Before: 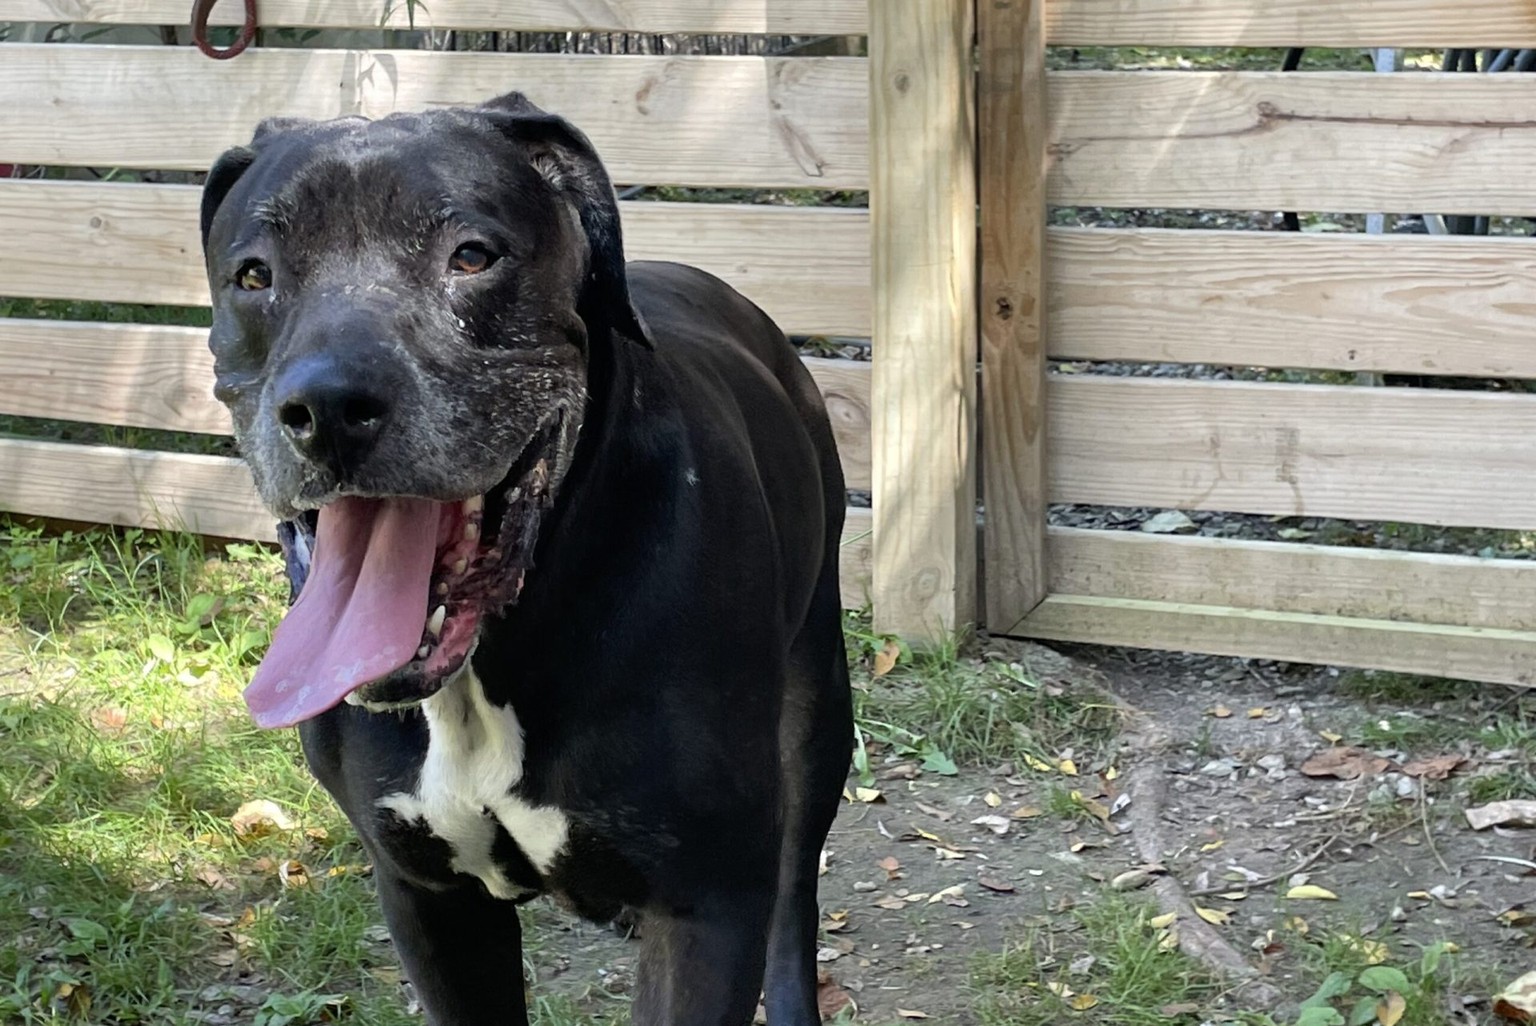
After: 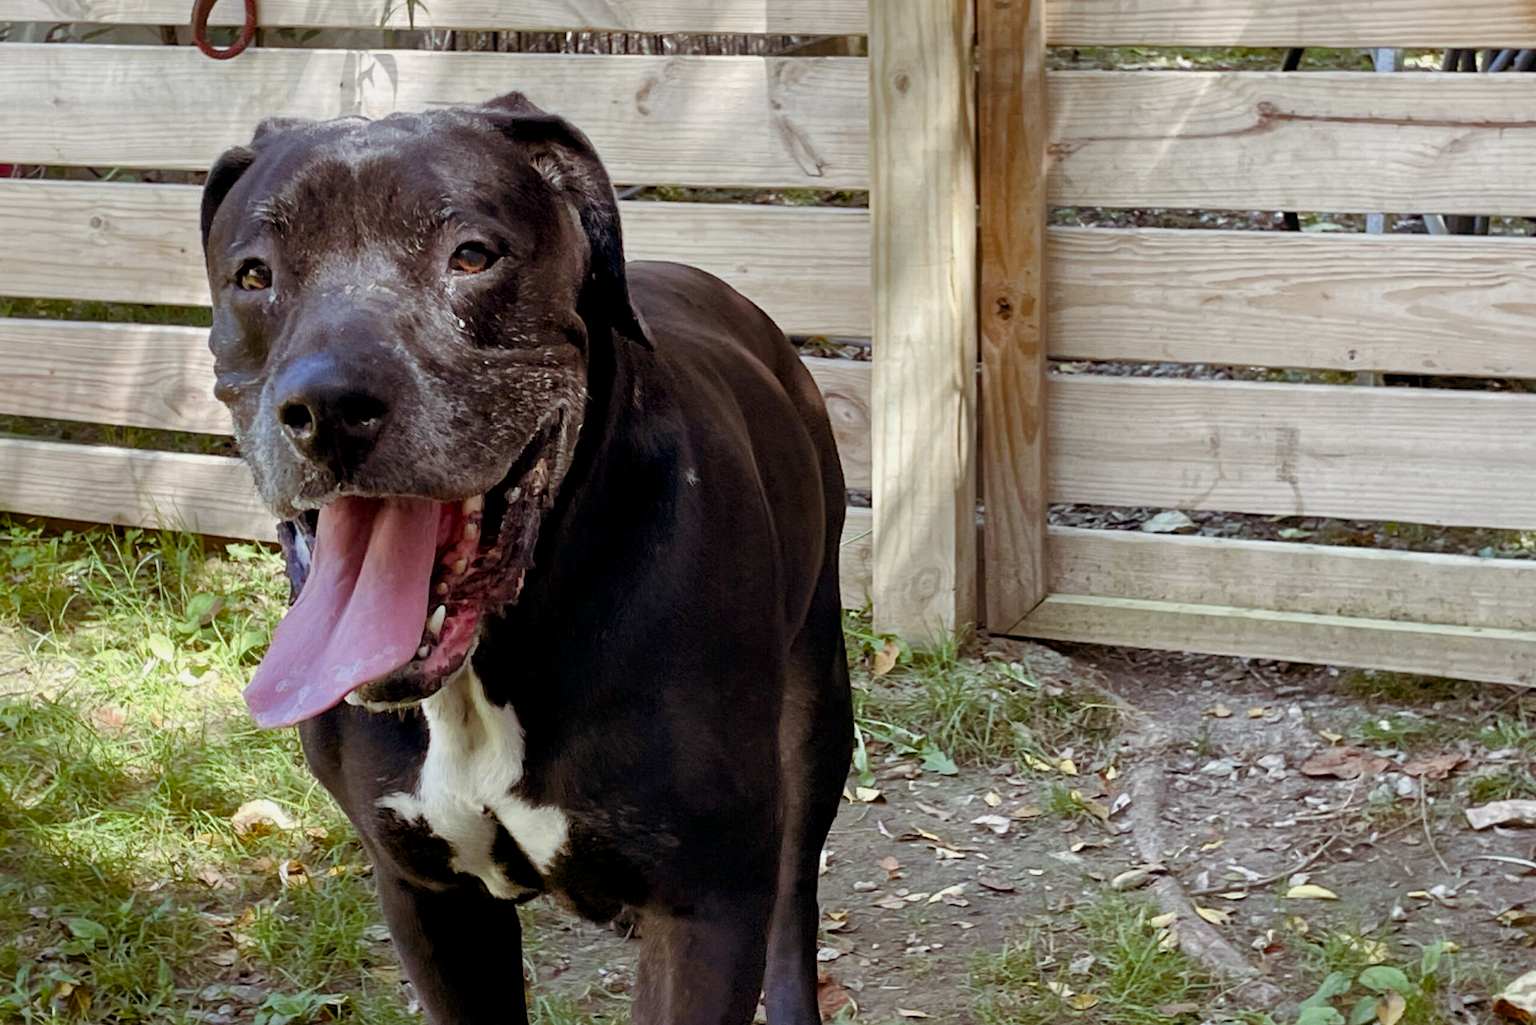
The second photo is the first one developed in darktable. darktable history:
local contrast: mode bilateral grid, contrast 20, coarseness 49, detail 119%, midtone range 0.2
exposure: black level correction 0.002, exposure -0.103 EV, compensate highlight preservation false
color balance rgb: shadows lift › chroma 9.662%, shadows lift › hue 45.05°, perceptual saturation grading › global saturation -0.132%, perceptual saturation grading › highlights -17.761%, perceptual saturation grading › mid-tones 32.886%, perceptual saturation grading › shadows 50.384%, global vibrance -16.594%, contrast -5.709%
